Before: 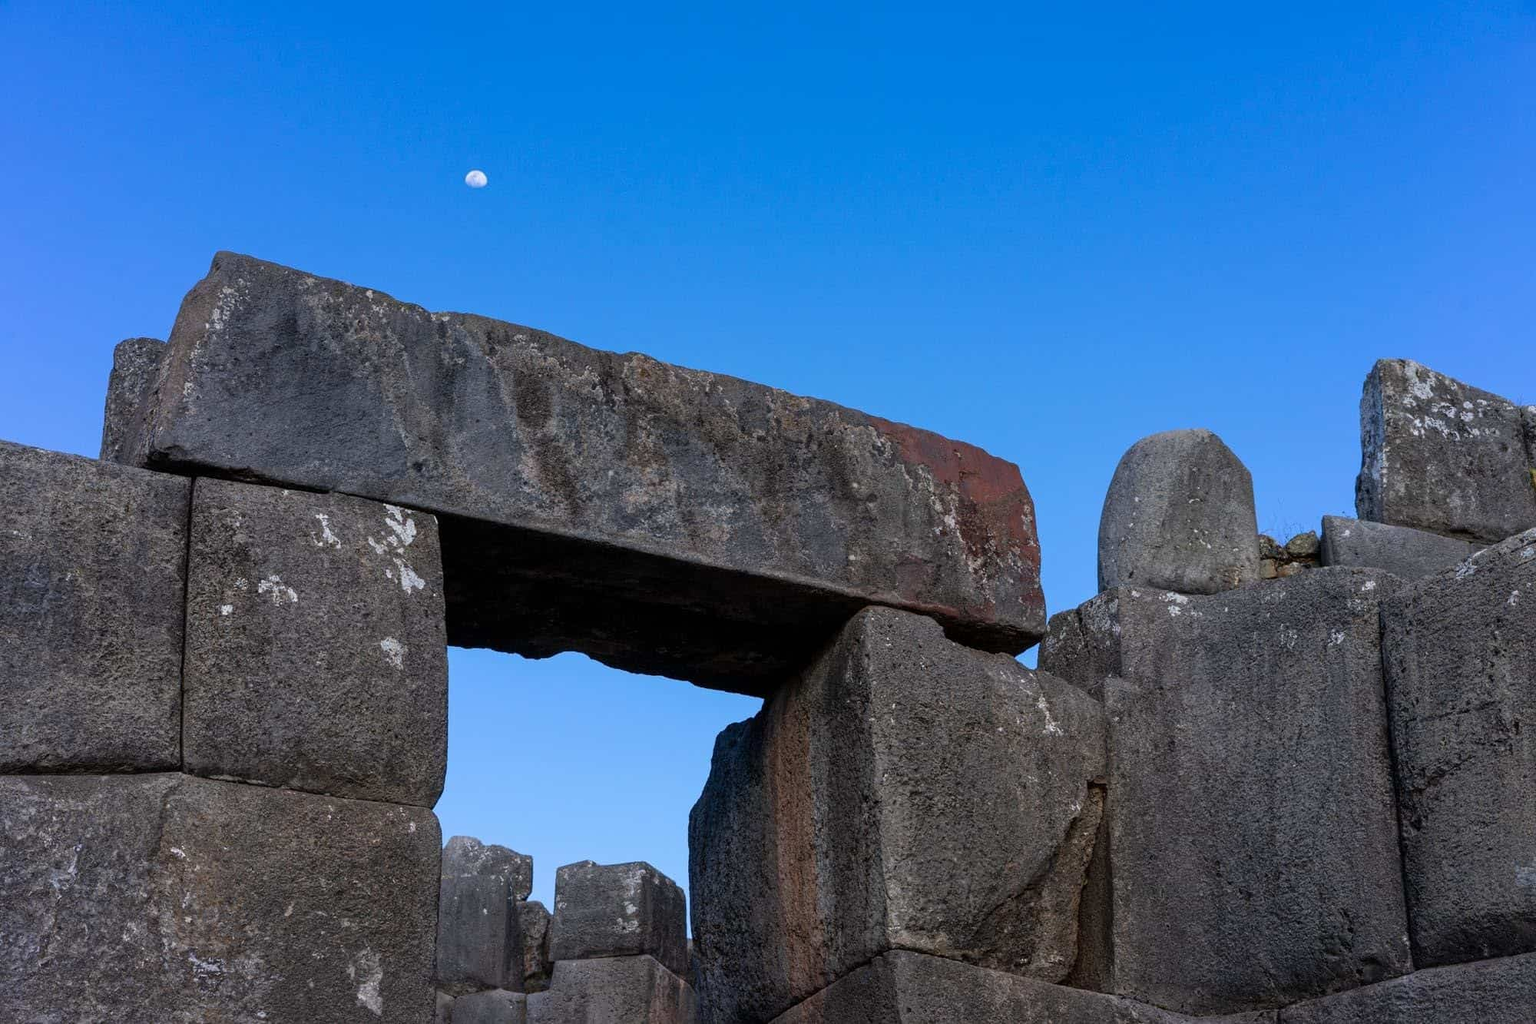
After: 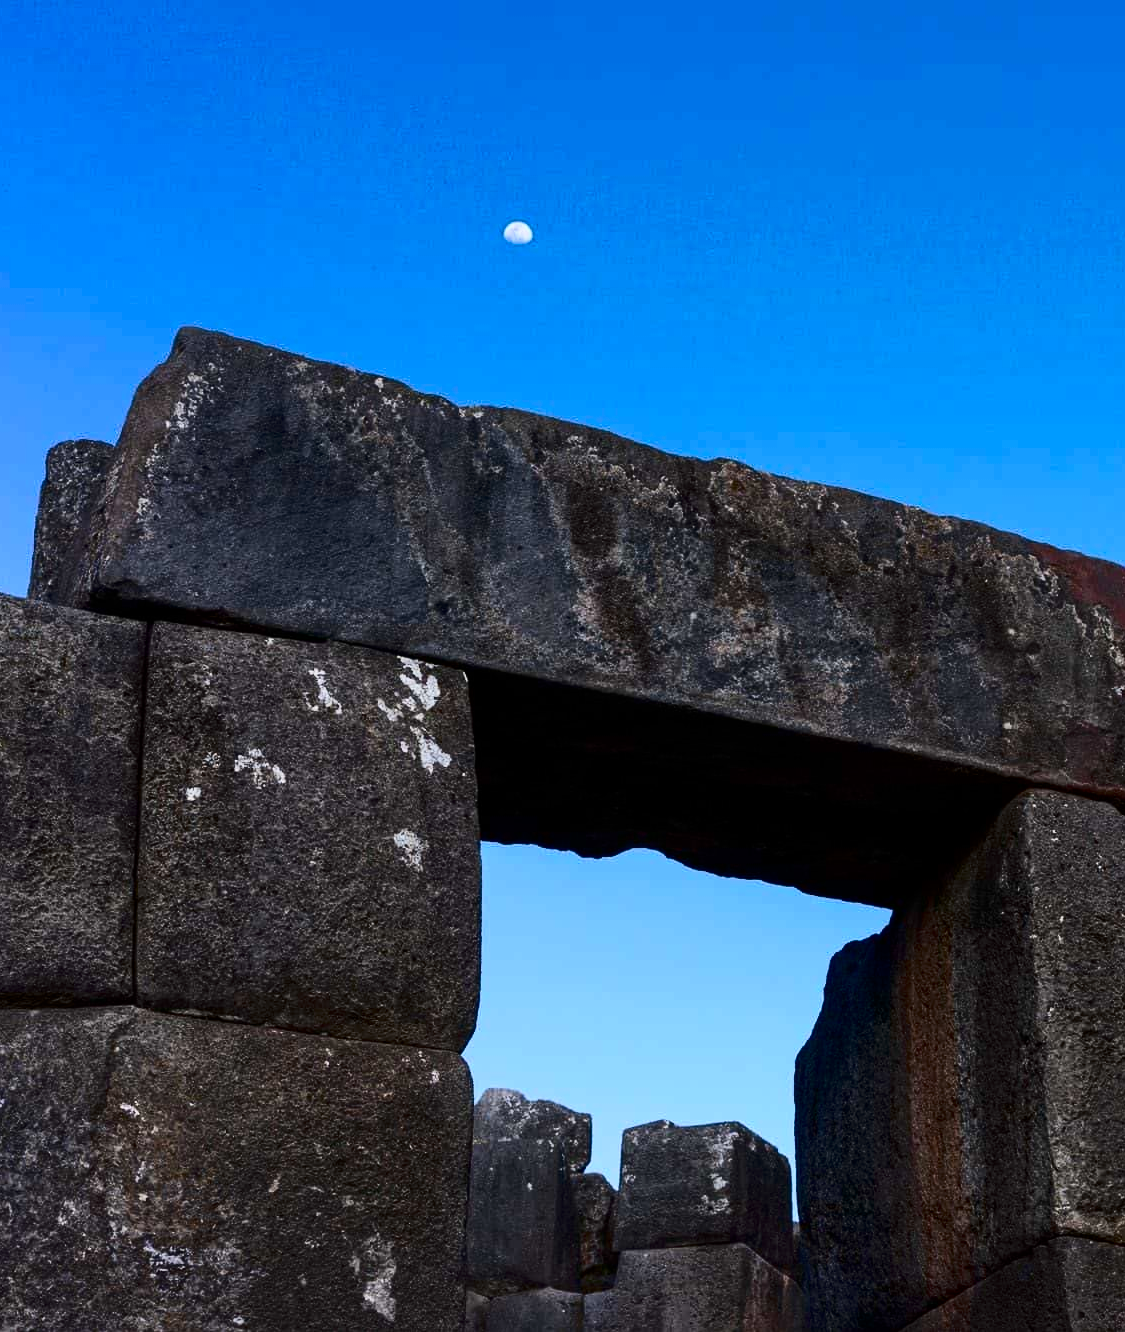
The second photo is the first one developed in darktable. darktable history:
crop: left 5.114%, right 38.589%
contrast brightness saturation: contrast 0.32, brightness -0.08, saturation 0.17
tone curve: curves: ch0 [(0, 0) (0.003, 0.003) (0.011, 0.011) (0.025, 0.025) (0.044, 0.044) (0.069, 0.069) (0.1, 0.099) (0.136, 0.135) (0.177, 0.177) (0.224, 0.224) (0.277, 0.276) (0.335, 0.334) (0.399, 0.398) (0.468, 0.467) (0.543, 0.547) (0.623, 0.626) (0.709, 0.712) (0.801, 0.802) (0.898, 0.898) (1, 1)], preserve colors none
